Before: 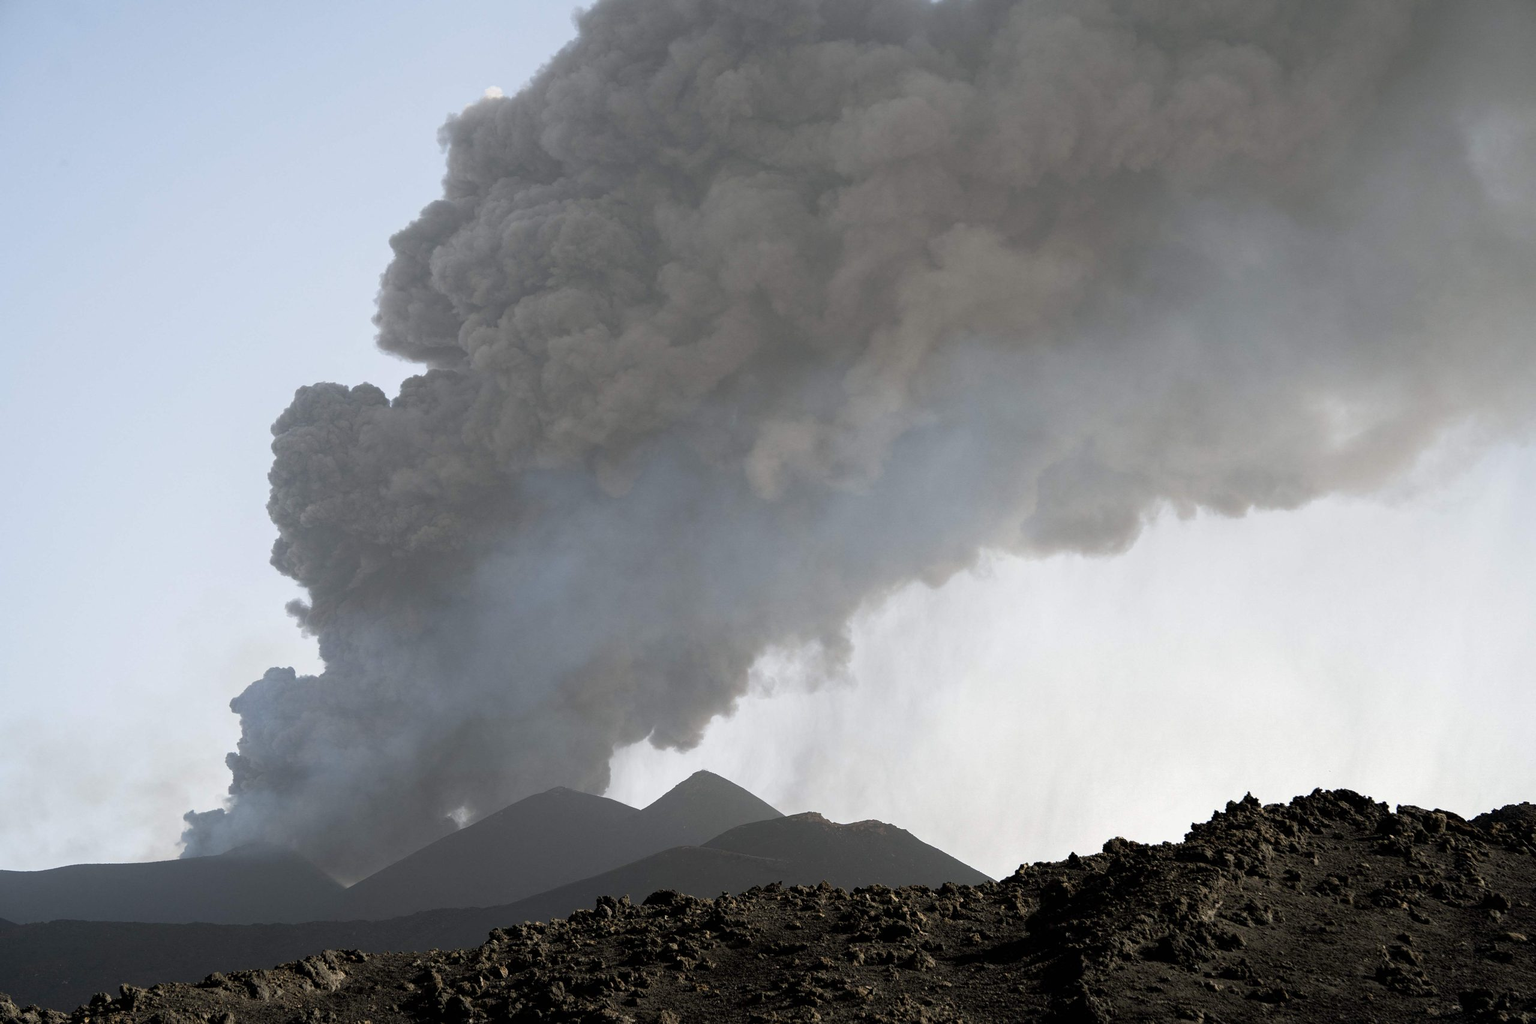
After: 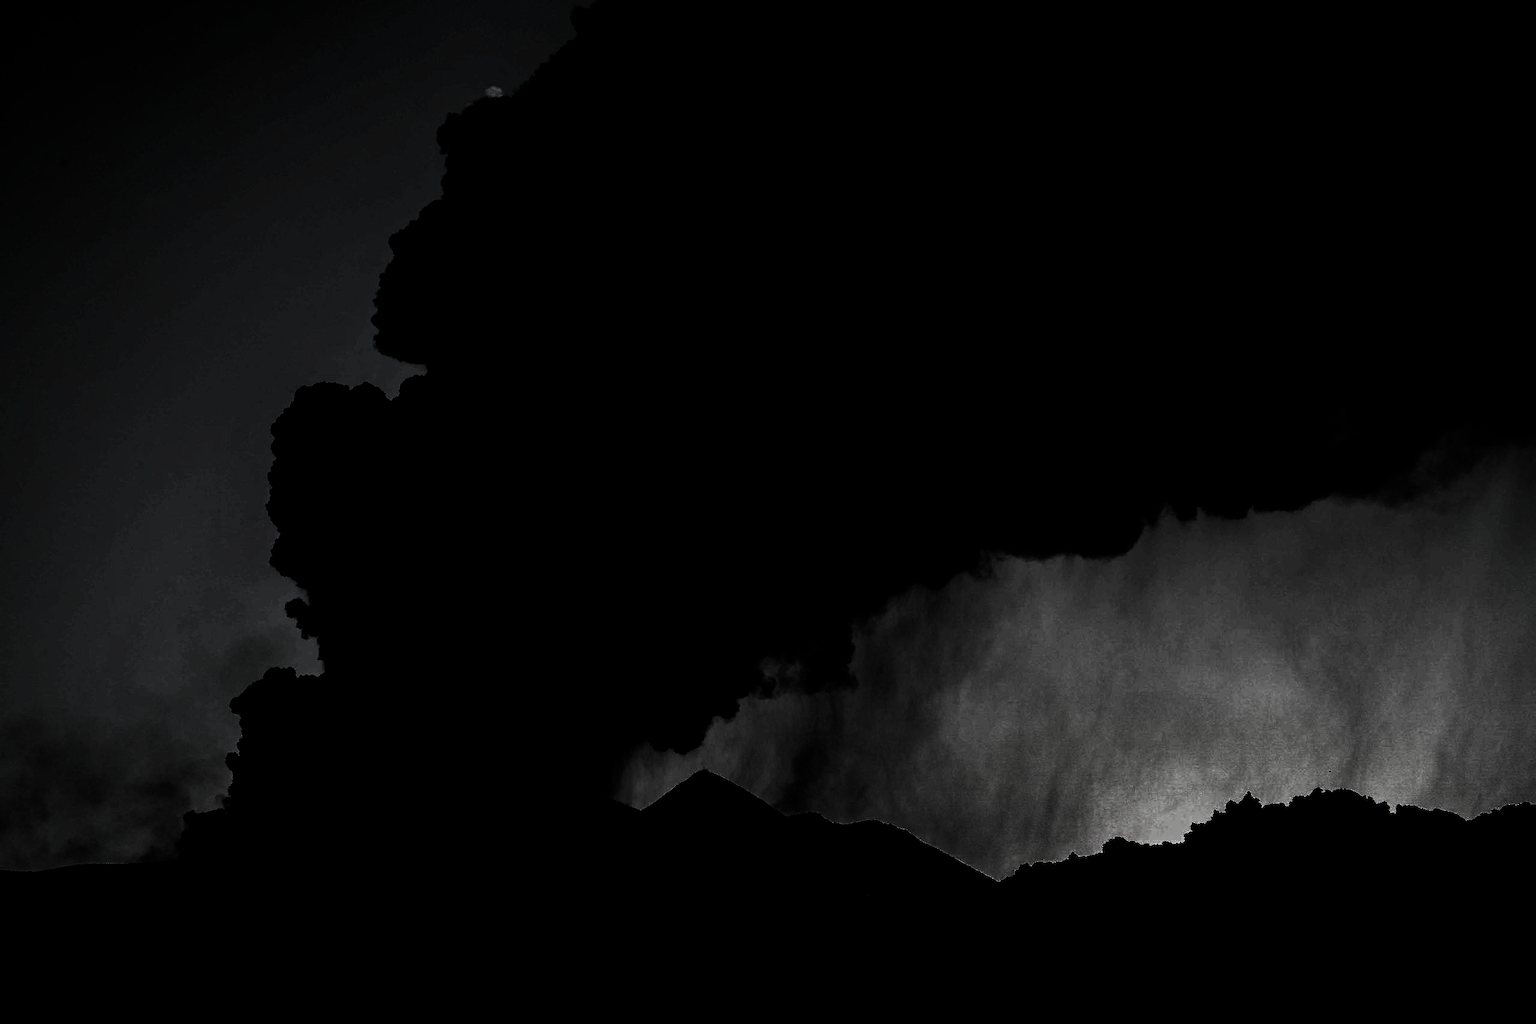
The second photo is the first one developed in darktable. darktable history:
levels: levels [0.721, 0.937, 0.997]
vignetting: on, module defaults
